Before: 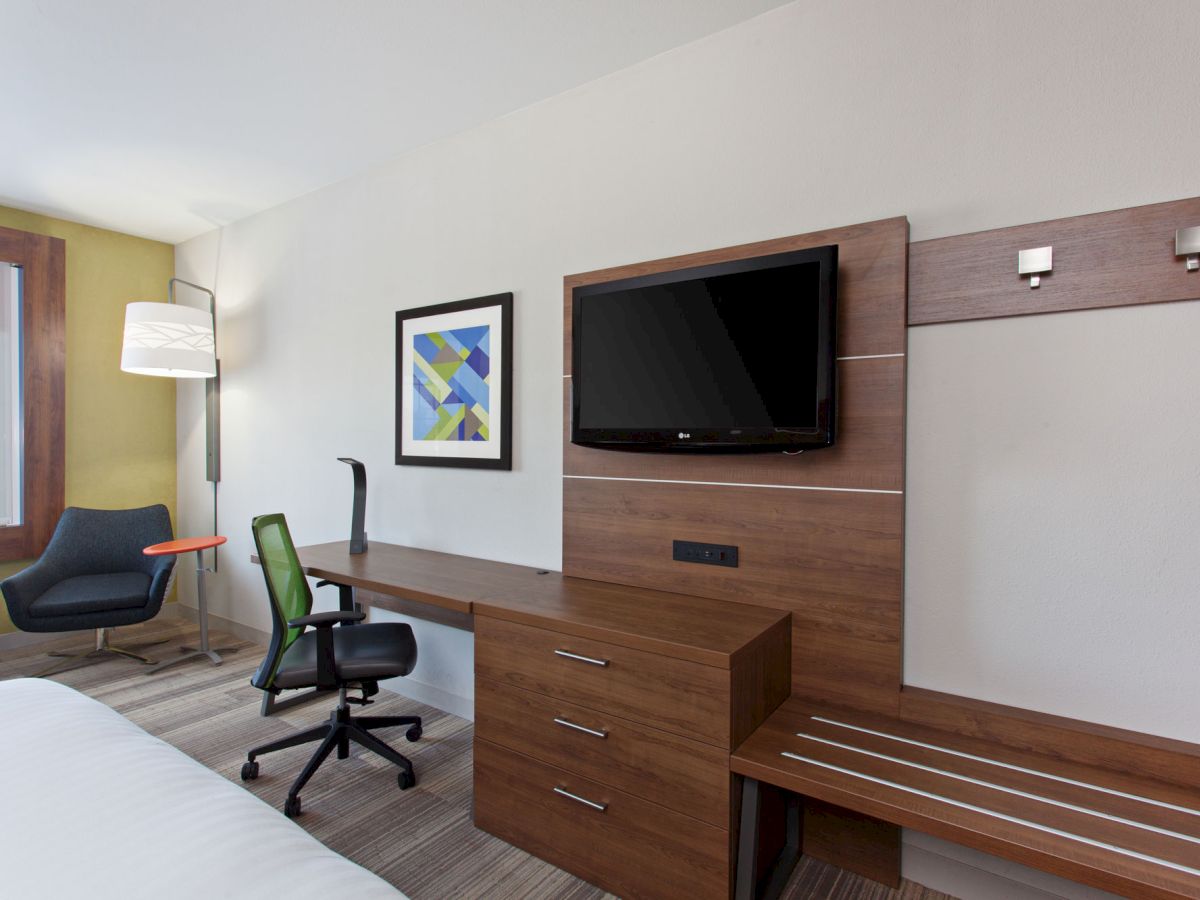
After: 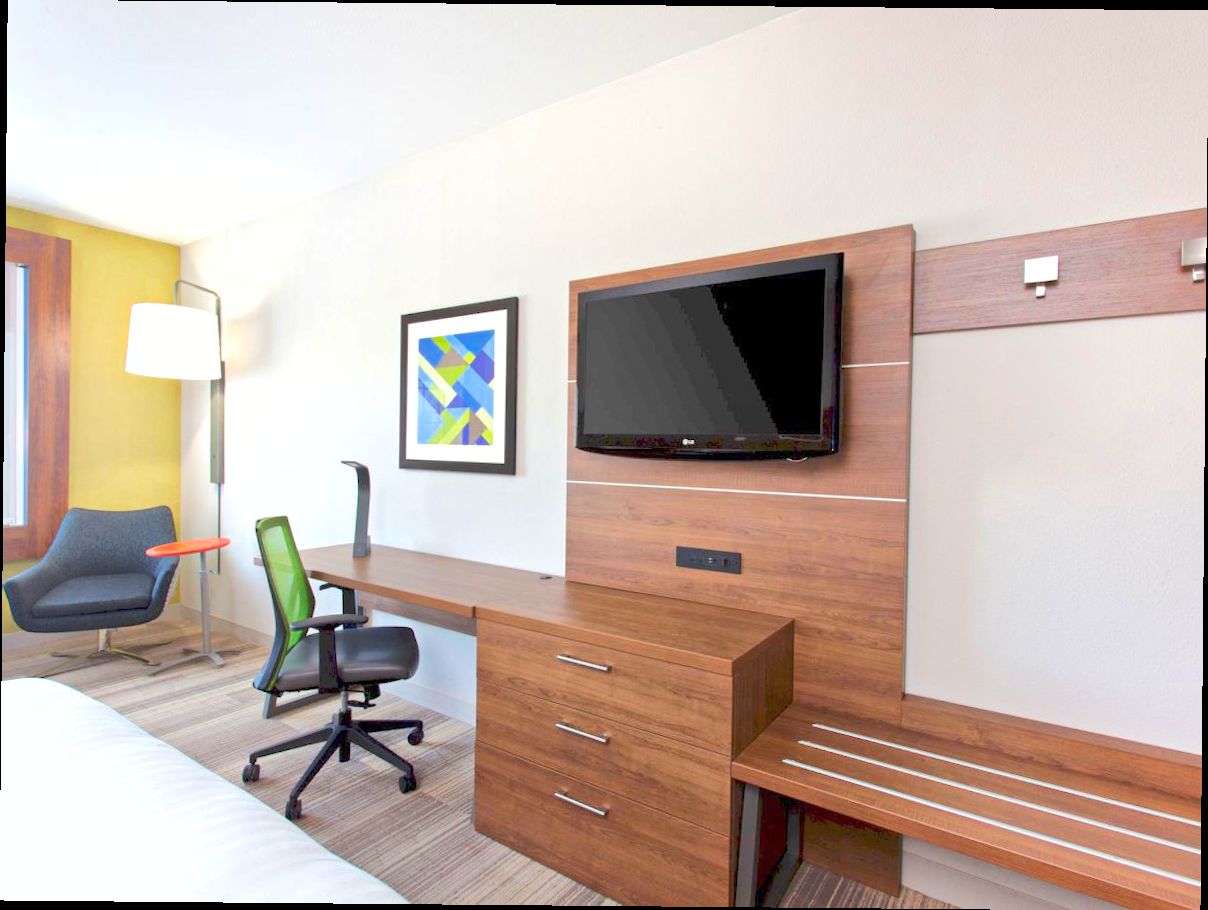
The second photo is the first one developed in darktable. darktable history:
crop and rotate: angle -0.523°
exposure: exposure -0.056 EV, compensate highlight preservation false
tone equalizer: -8 EV 2 EV, -7 EV 2 EV, -6 EV 1.96 EV, -5 EV 1.98 EV, -4 EV 1.97 EV, -3 EV 1.47 EV, -2 EV 0.979 EV, -1 EV 0.479 EV, edges refinement/feathering 500, mask exposure compensation -1.57 EV, preserve details no
shadows and highlights: on, module defaults
